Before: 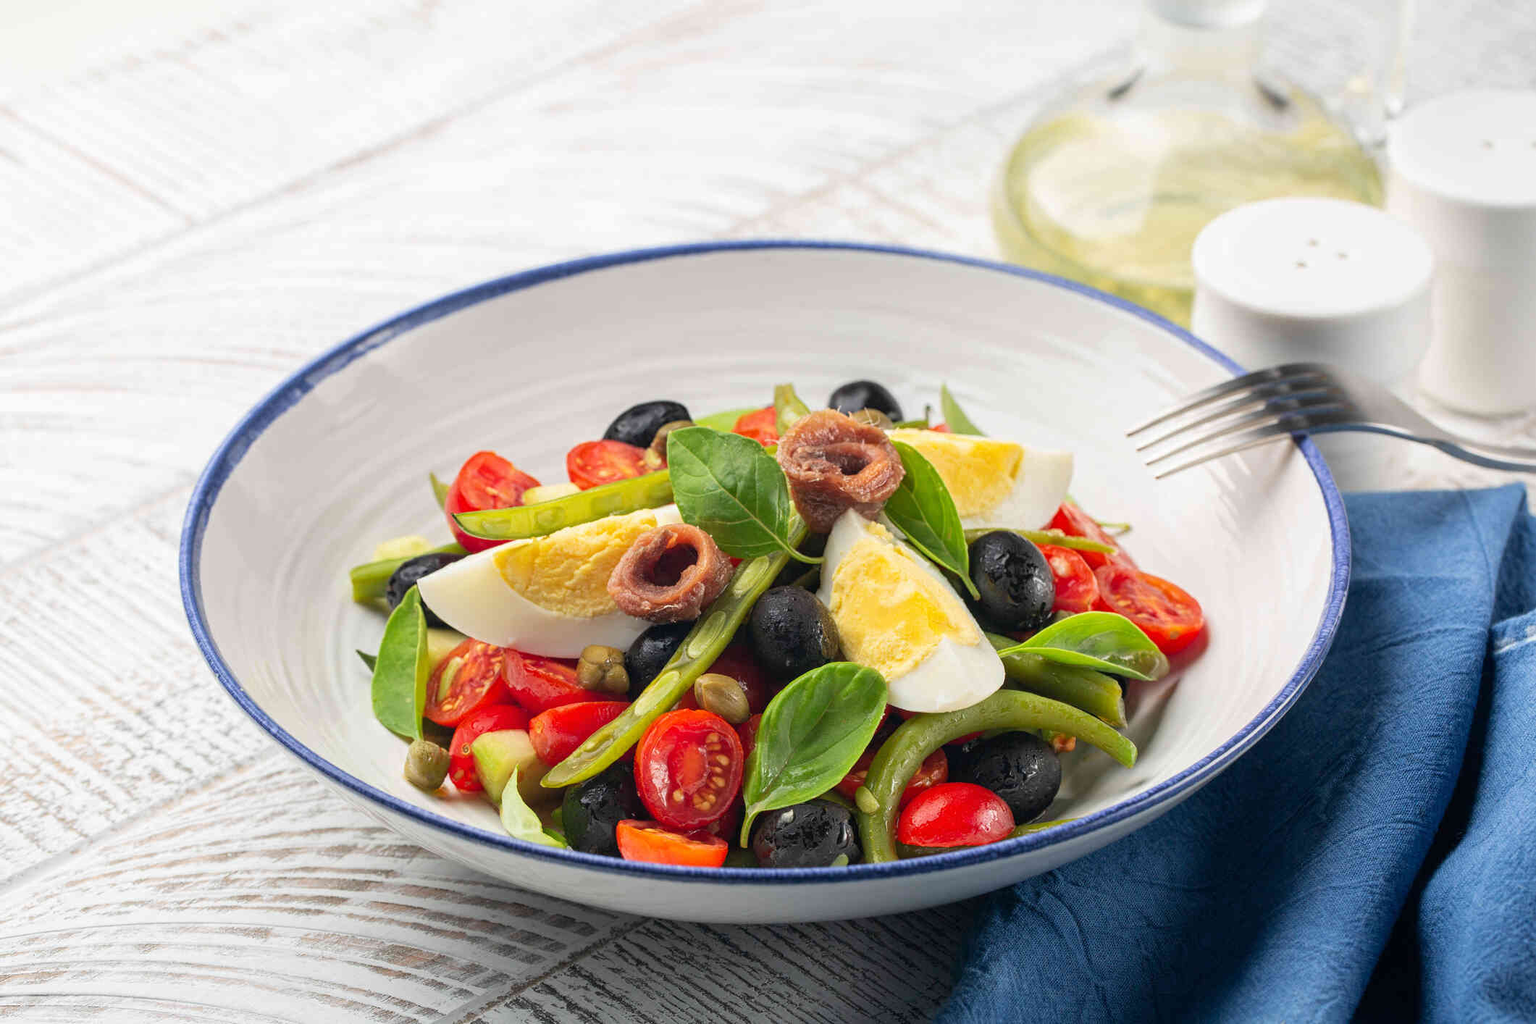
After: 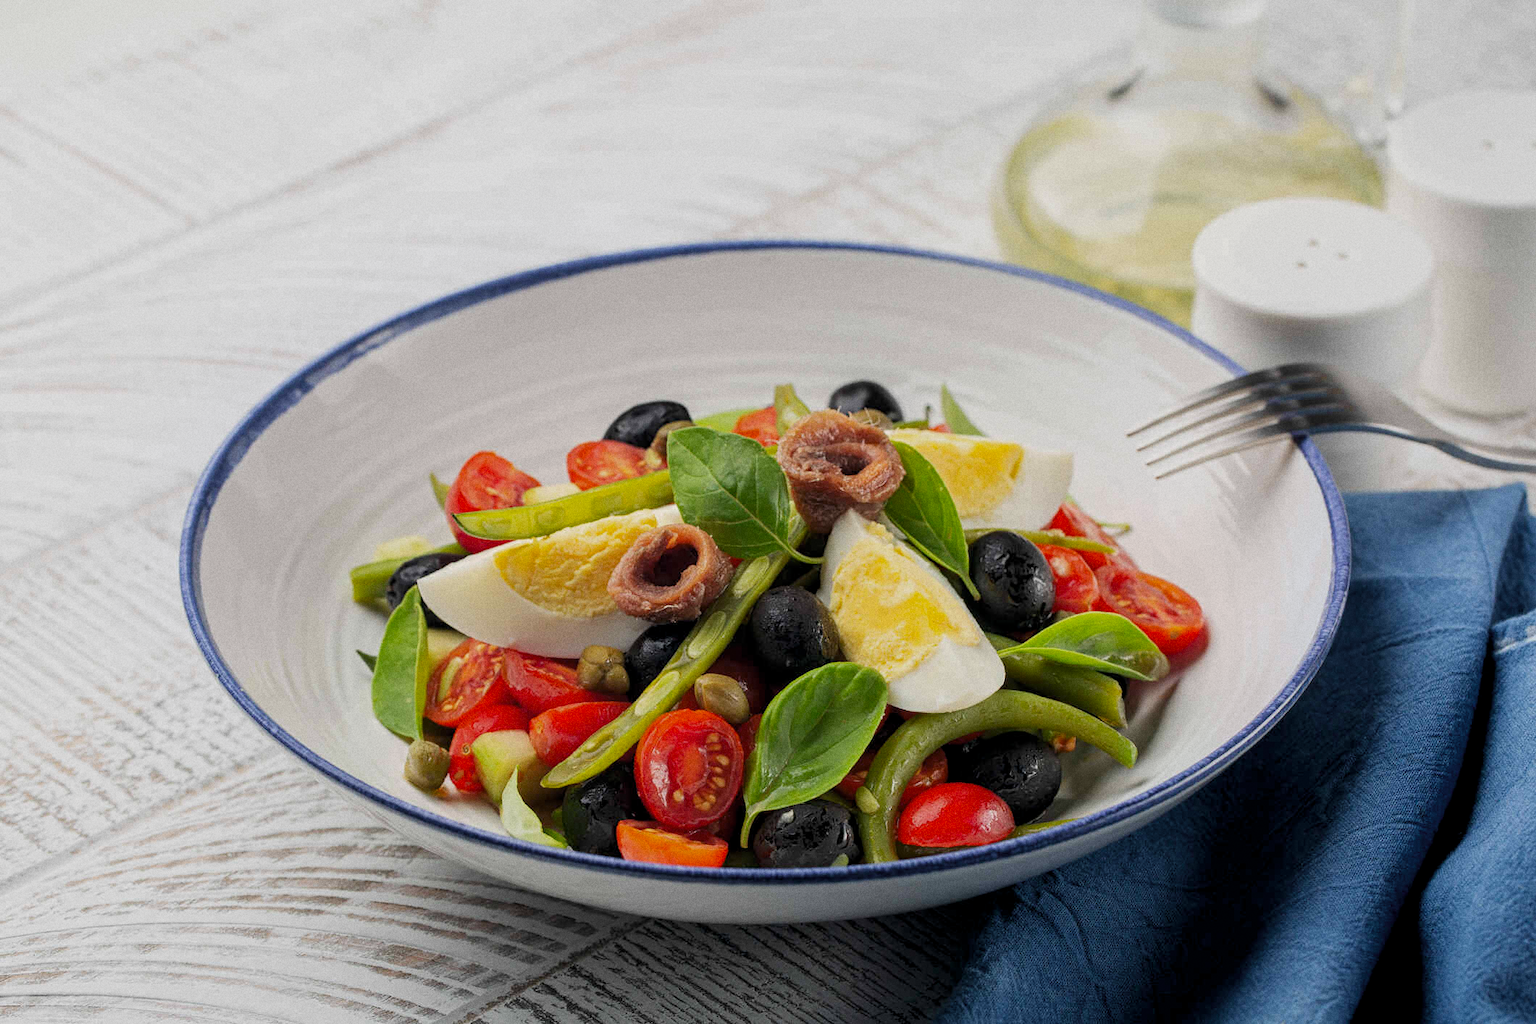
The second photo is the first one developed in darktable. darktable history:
levels: levels [0.029, 0.545, 0.971]
grain: on, module defaults
filmic rgb: black relative exposure -16 EV, threshold -0.33 EV, transition 3.19 EV, structure ↔ texture 100%, target black luminance 0%, hardness 7.57, latitude 72.96%, contrast 0.908, highlights saturation mix 10%, shadows ↔ highlights balance -0.38%, add noise in highlights 0, preserve chrominance no, color science v4 (2020), iterations of high-quality reconstruction 10, enable highlight reconstruction true
